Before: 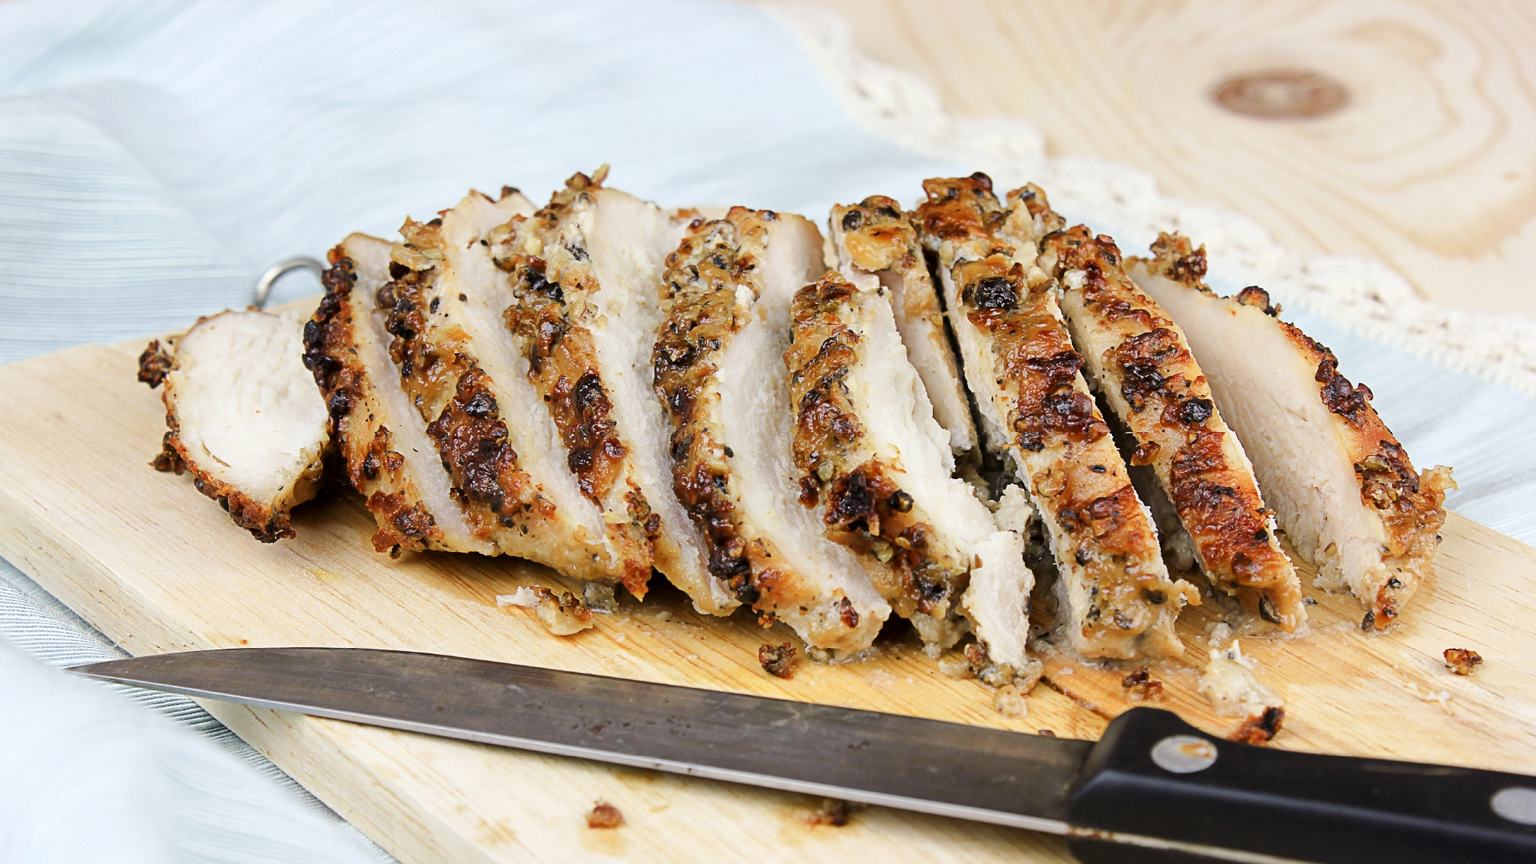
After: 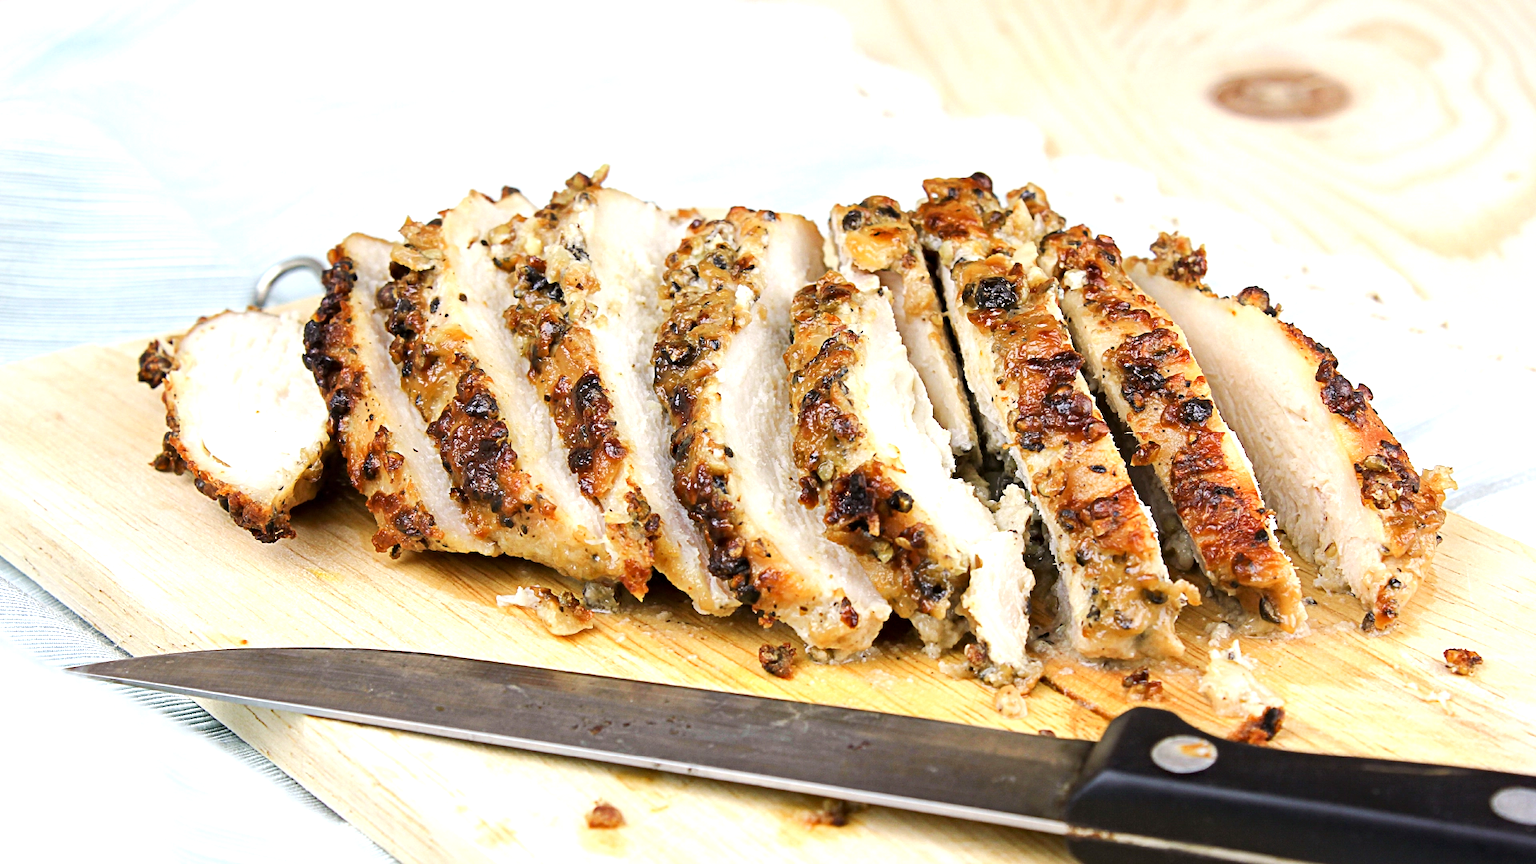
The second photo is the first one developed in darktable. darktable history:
exposure: exposure 0.559 EV, compensate highlight preservation false
haze removal: compatibility mode true, adaptive false
